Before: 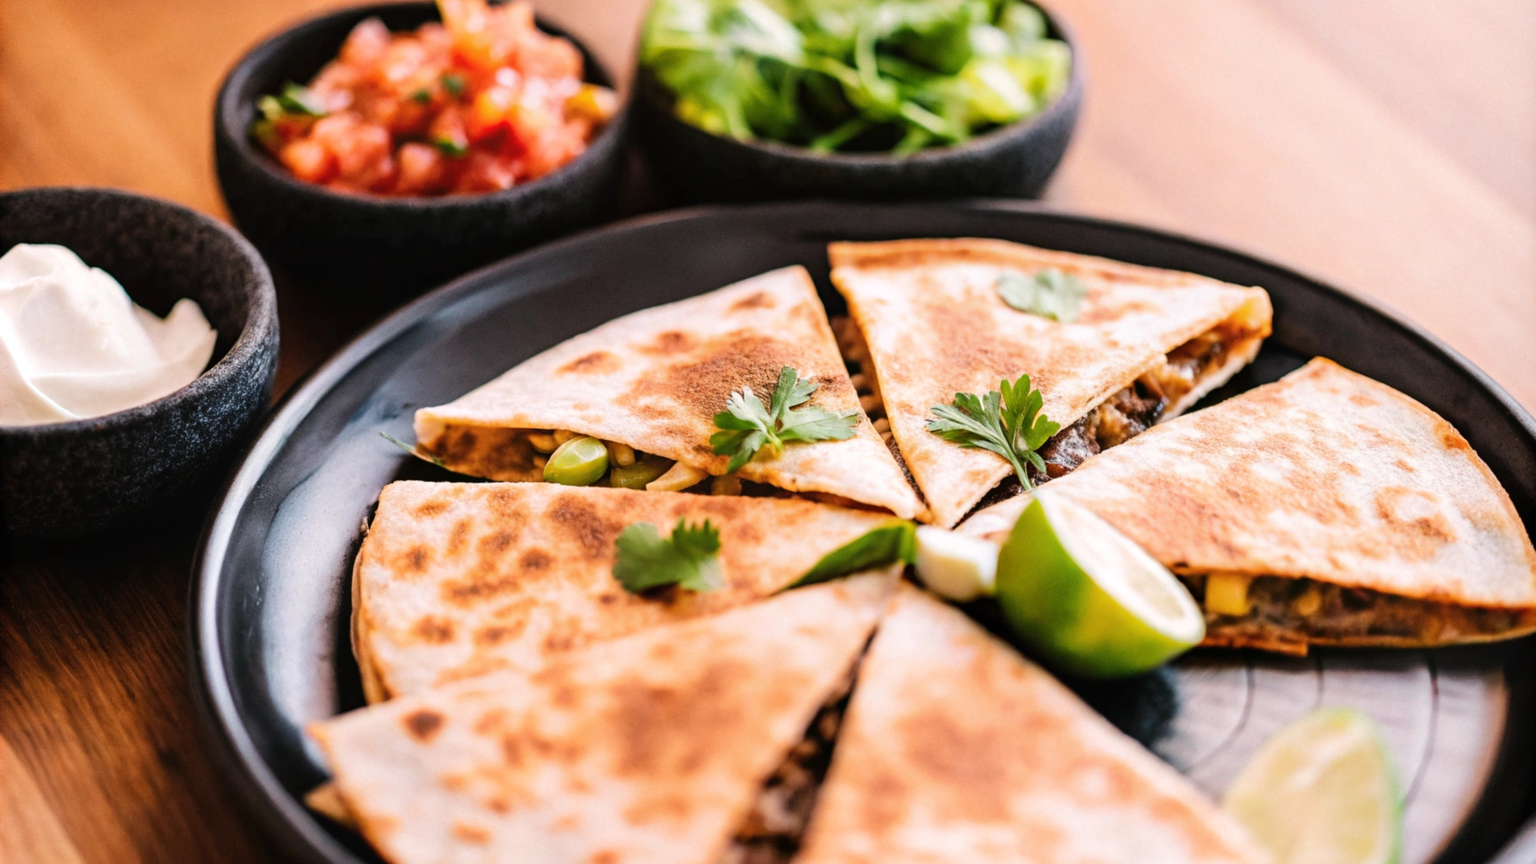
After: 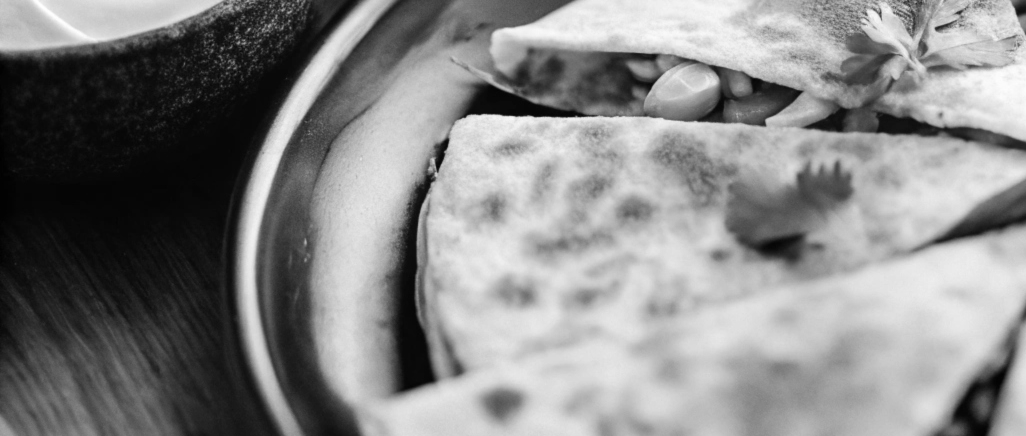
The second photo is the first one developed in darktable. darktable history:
monochrome: on, module defaults
white balance: red 0.98, blue 1.034
crop: top 44.483%, right 43.593%, bottom 12.892%
